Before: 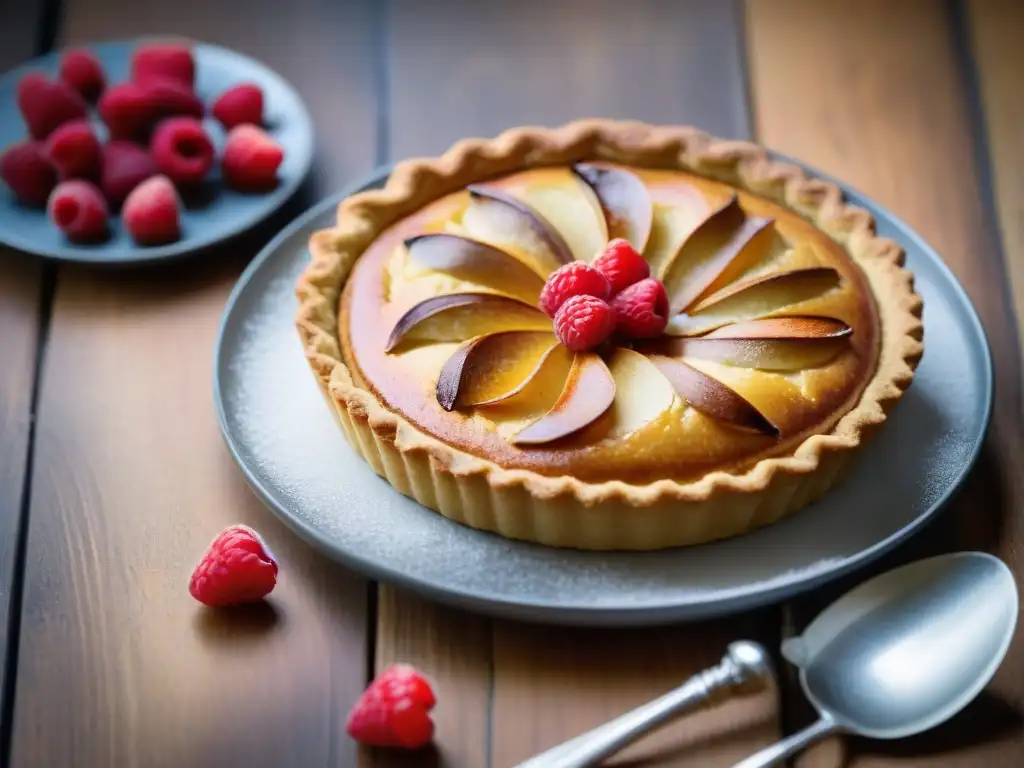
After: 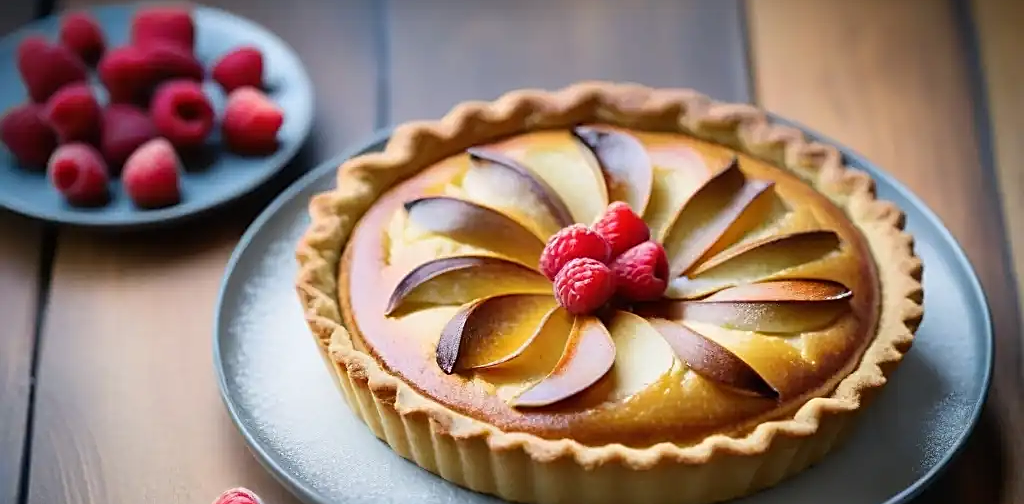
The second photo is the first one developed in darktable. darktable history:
sharpen: on, module defaults
crop and rotate: top 4.848%, bottom 29.503%
